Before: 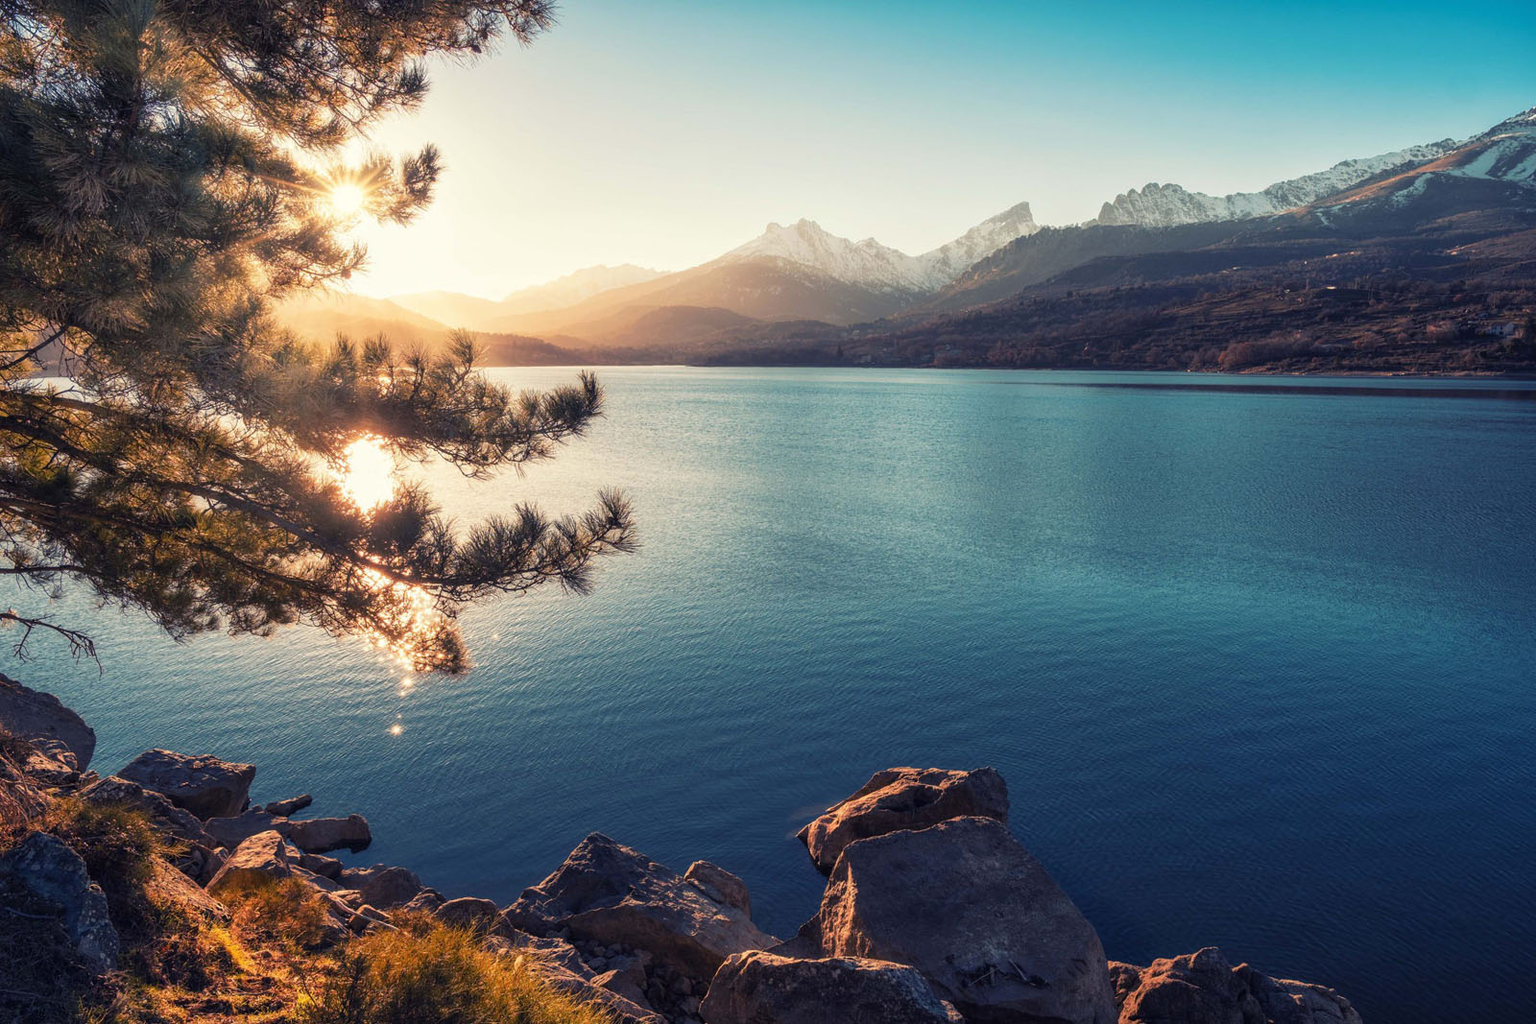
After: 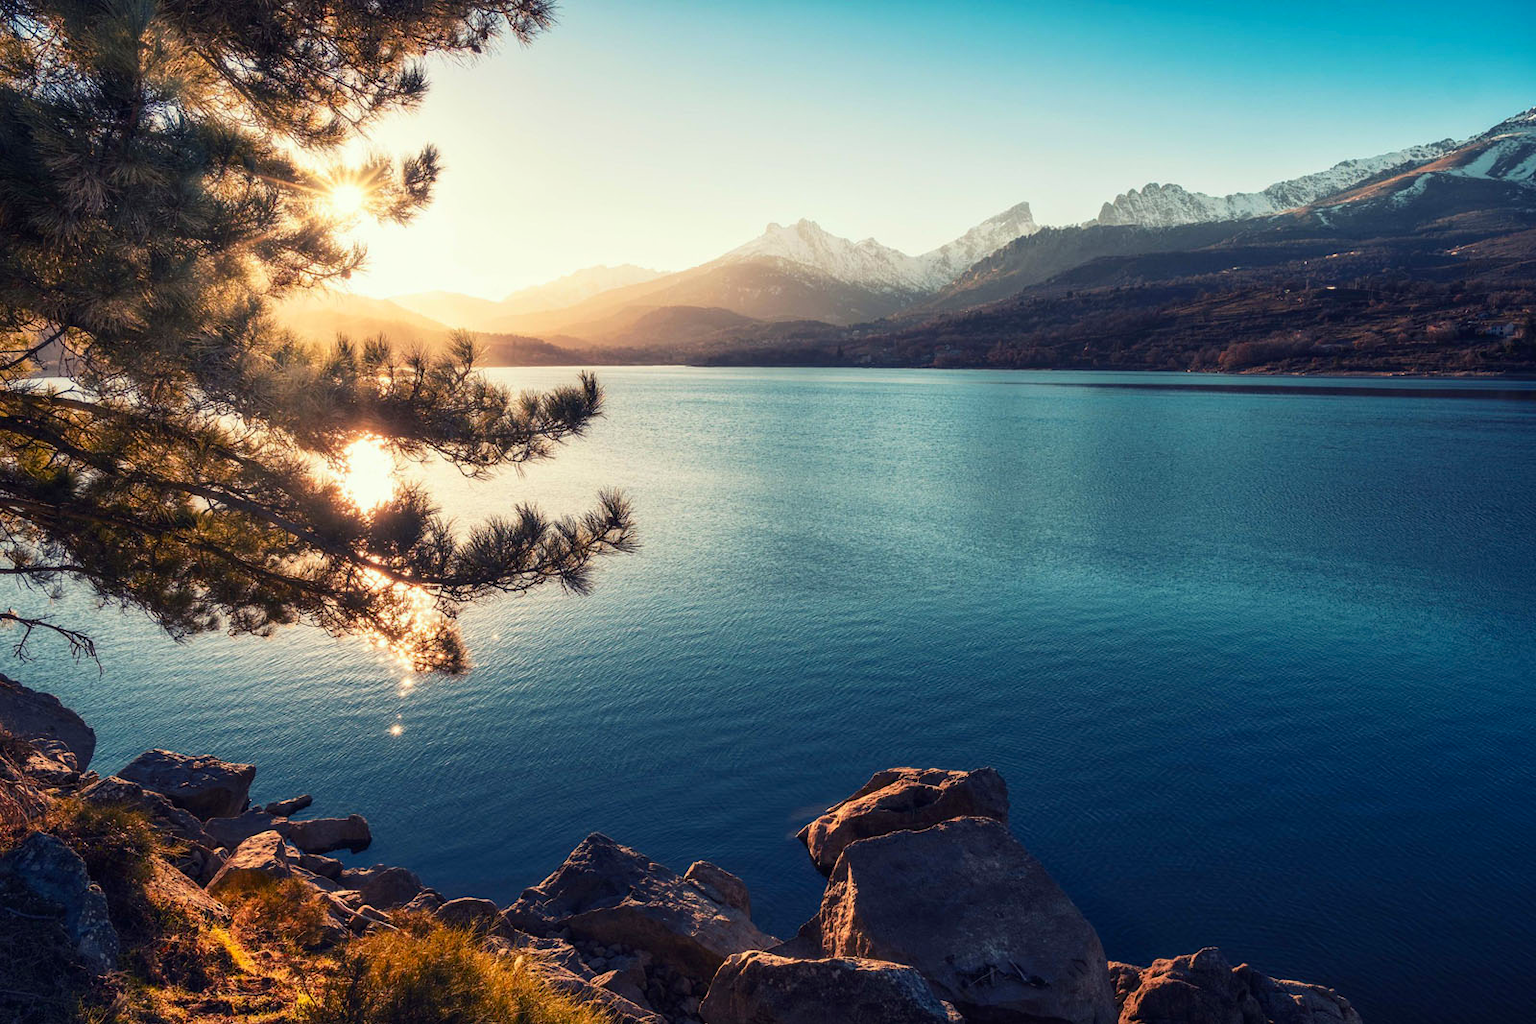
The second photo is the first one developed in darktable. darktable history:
contrast brightness saturation: contrast 0.15, brightness -0.01, saturation 0.1
white balance: red 0.978, blue 0.999
